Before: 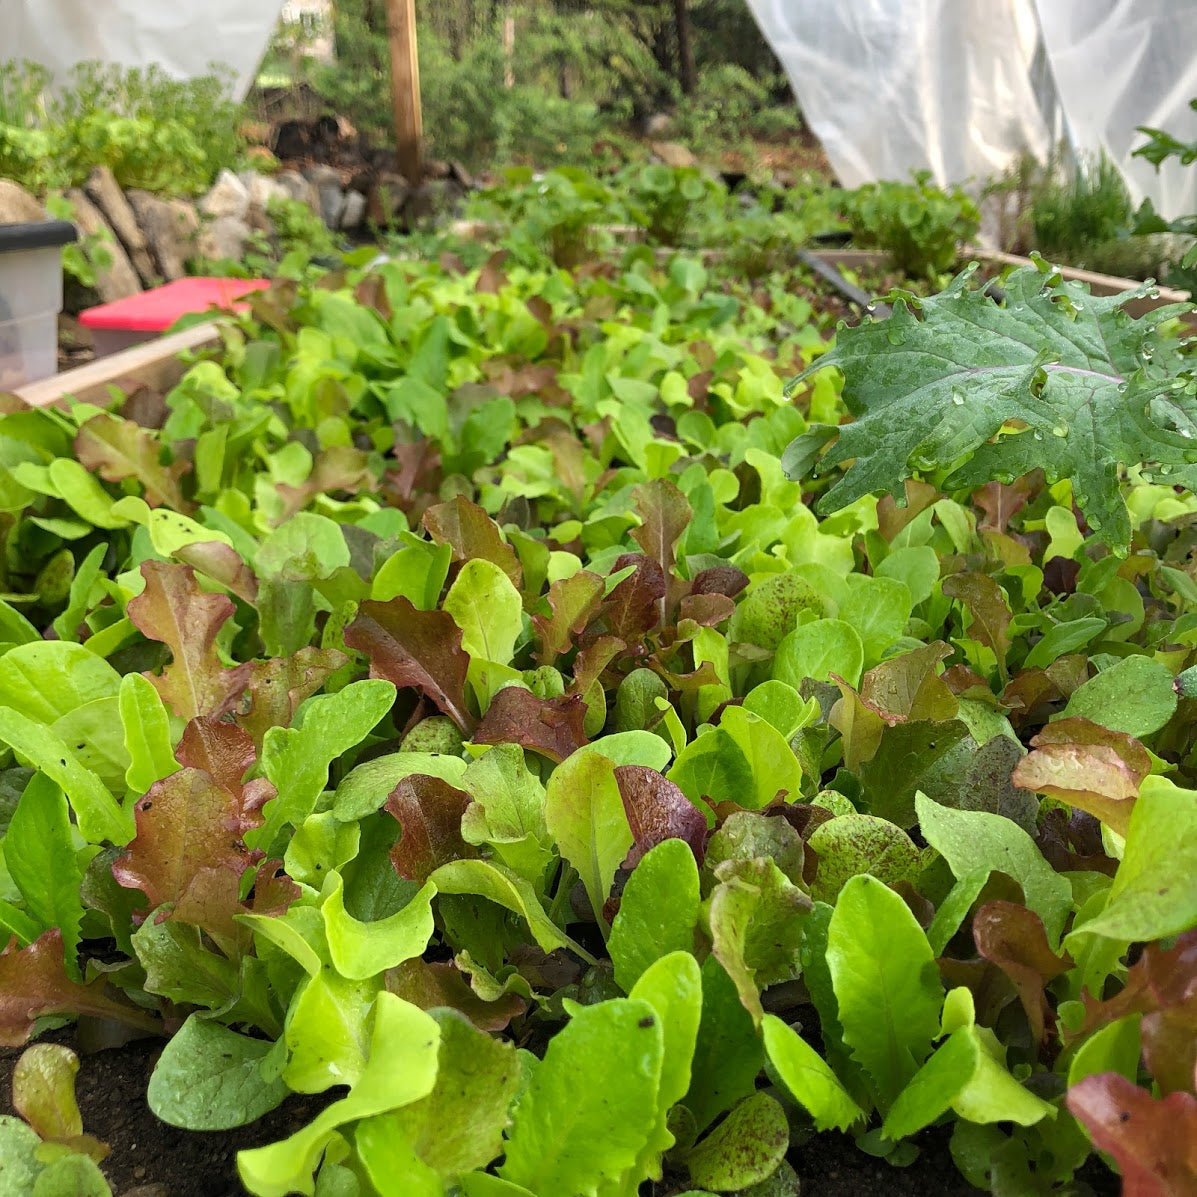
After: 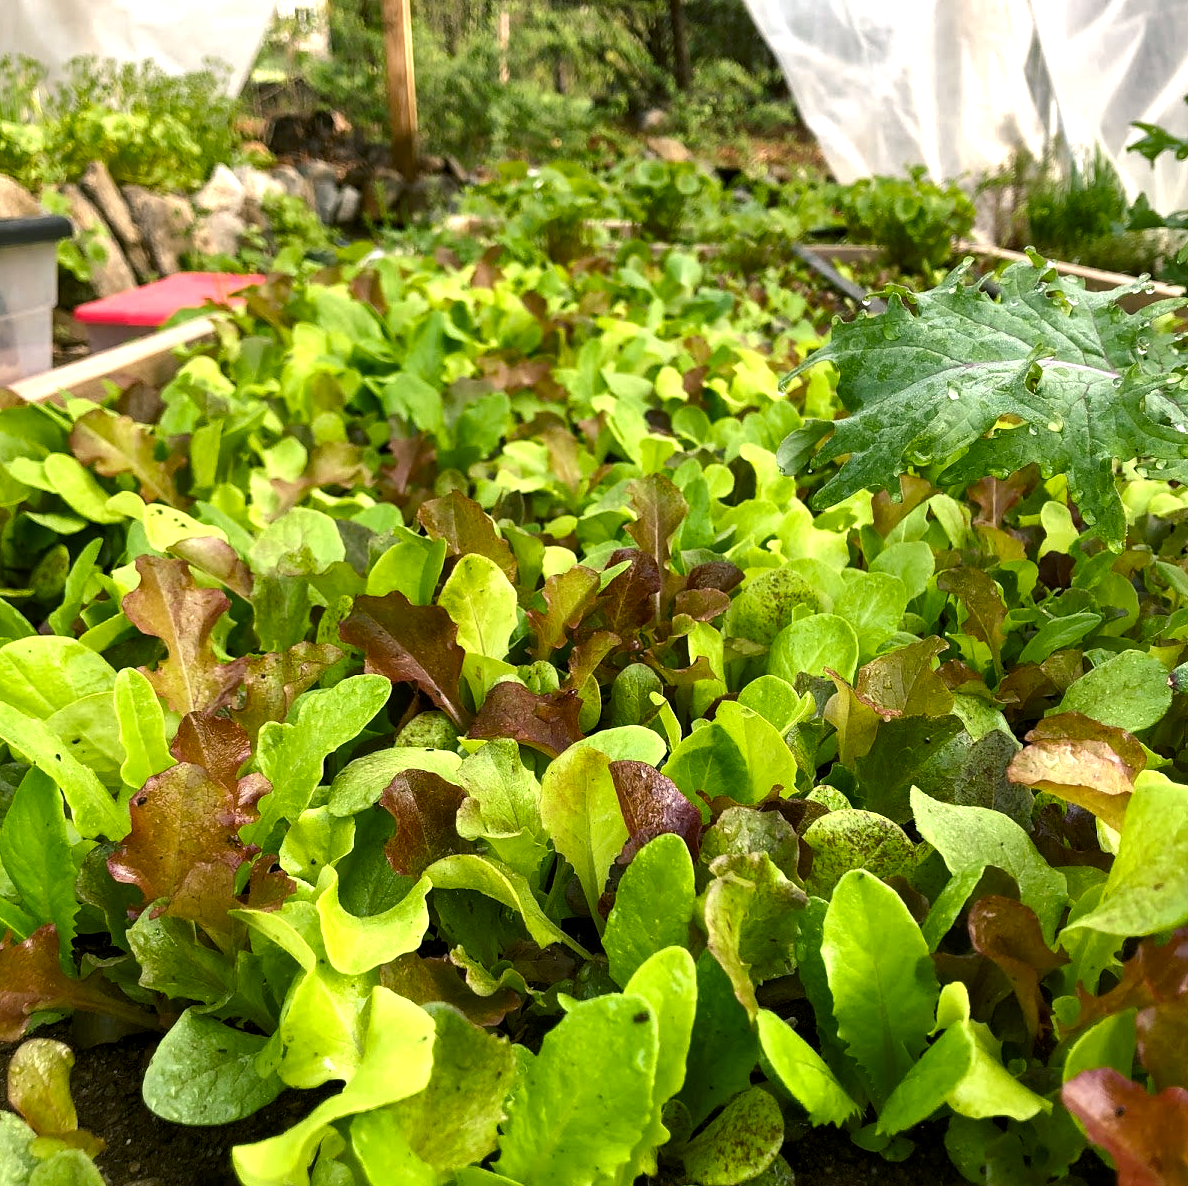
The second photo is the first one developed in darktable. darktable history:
color balance: lift [1.004, 1.002, 1.002, 0.998], gamma [1, 1.007, 1.002, 0.993], gain [1, 0.977, 1.013, 1.023], contrast -3.64%
color balance rgb: shadows lift › chroma 2%, shadows lift › hue 185.64°, power › luminance 1.48%, highlights gain › chroma 3%, highlights gain › hue 54.51°, global offset › luminance -0.4%, perceptual saturation grading › highlights -18.47%, perceptual saturation grading › mid-tones 6.62%, perceptual saturation grading › shadows 28.22%, perceptual brilliance grading › highlights 15.68%, perceptual brilliance grading › shadows -14.29%, global vibrance 25.96%, contrast 6.45%
crop: left 0.434%, top 0.485%, right 0.244%, bottom 0.386%
local contrast: mode bilateral grid, contrast 20, coarseness 50, detail 120%, midtone range 0.2
